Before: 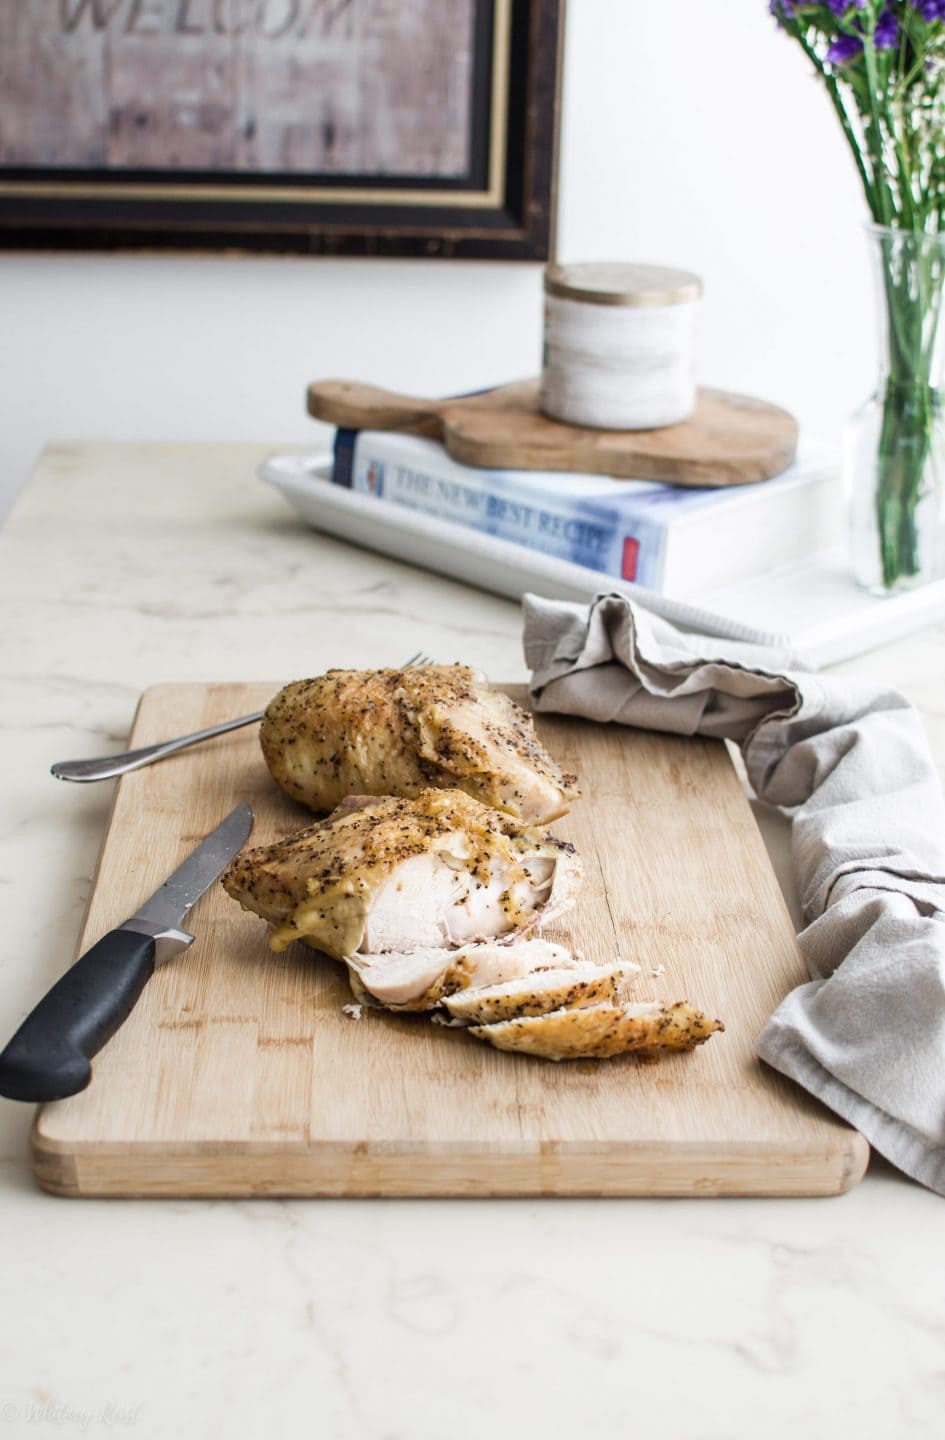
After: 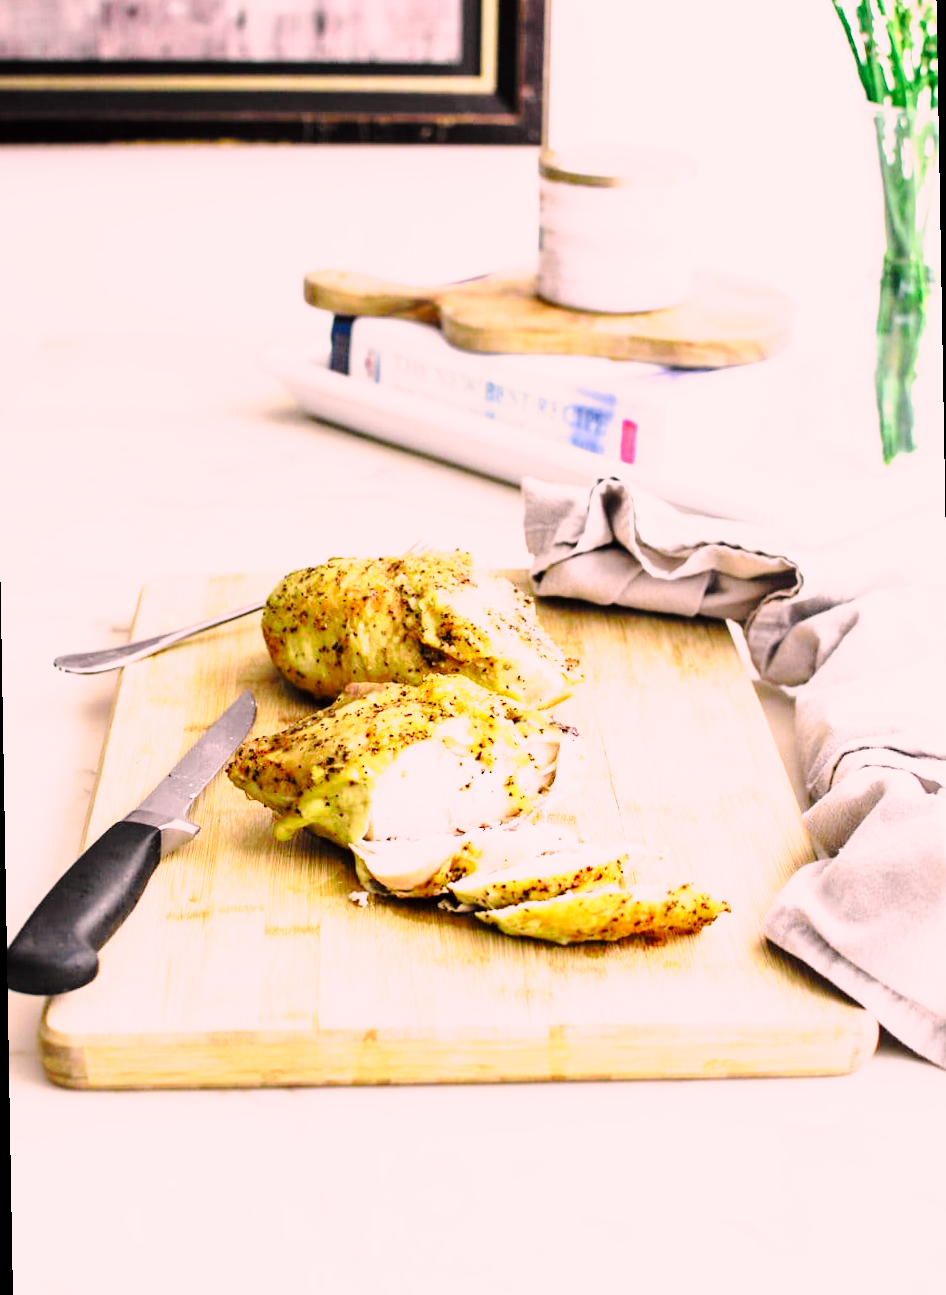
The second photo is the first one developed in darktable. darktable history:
crop and rotate: top 6.25%
exposure: exposure 0.207 EV, compensate highlight preservation false
base curve: curves: ch0 [(0, 0) (0.028, 0.03) (0.121, 0.232) (0.46, 0.748) (0.859, 0.968) (1, 1)], preserve colors none
tone curve: curves: ch0 [(0, 0) (0.062, 0.037) (0.142, 0.138) (0.359, 0.419) (0.469, 0.544) (0.634, 0.722) (0.839, 0.909) (0.998, 0.978)]; ch1 [(0, 0) (0.437, 0.408) (0.472, 0.47) (0.502, 0.503) (0.527, 0.523) (0.559, 0.573) (0.608, 0.665) (0.669, 0.748) (0.859, 0.899) (1, 1)]; ch2 [(0, 0) (0.33, 0.301) (0.421, 0.443) (0.473, 0.498) (0.502, 0.5) (0.535, 0.531) (0.575, 0.603) (0.608, 0.667) (1, 1)], color space Lab, independent channels, preserve colors none
color correction: highlights a* 14.52, highlights b* 4.84
color zones: curves: ch2 [(0, 0.5) (0.143, 0.517) (0.286, 0.571) (0.429, 0.522) (0.571, 0.5) (0.714, 0.5) (0.857, 0.5) (1, 0.5)]
rotate and perspective: rotation -1°, crop left 0.011, crop right 0.989, crop top 0.025, crop bottom 0.975
